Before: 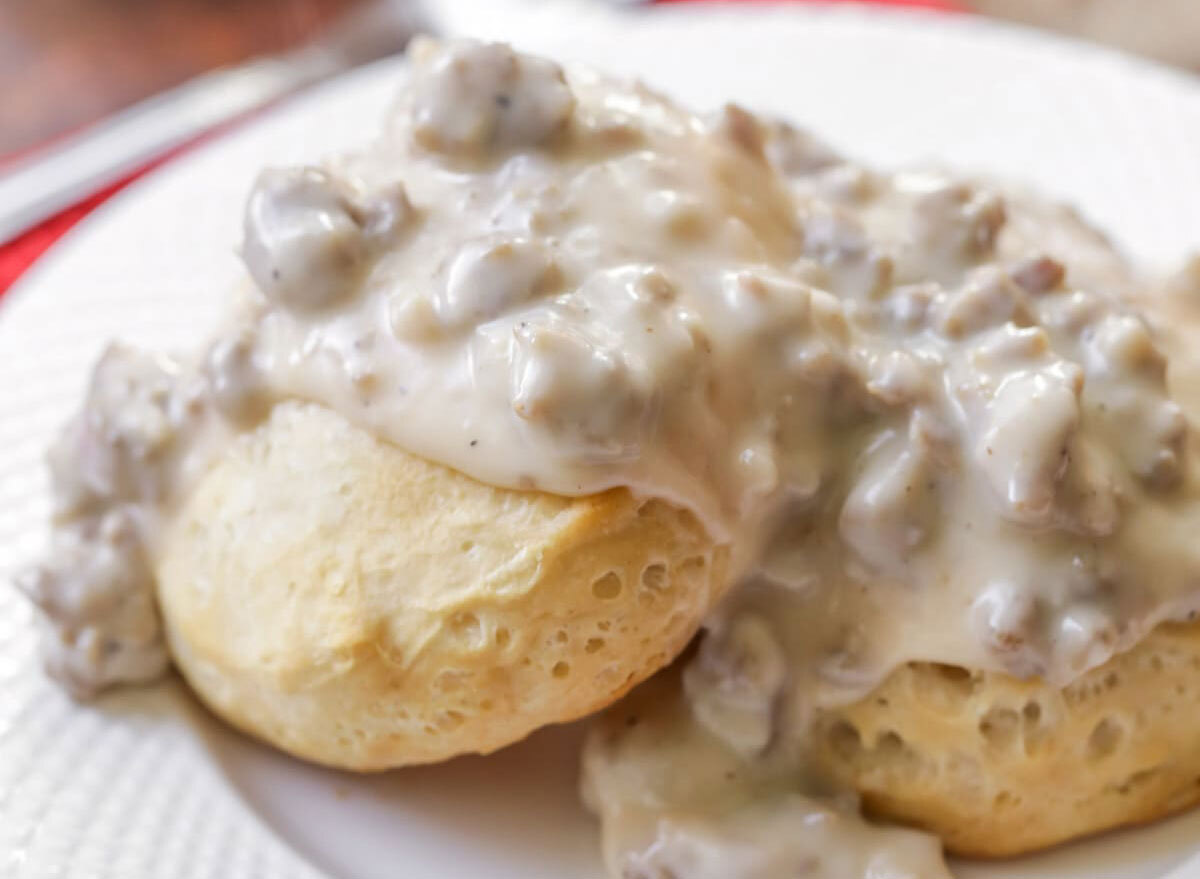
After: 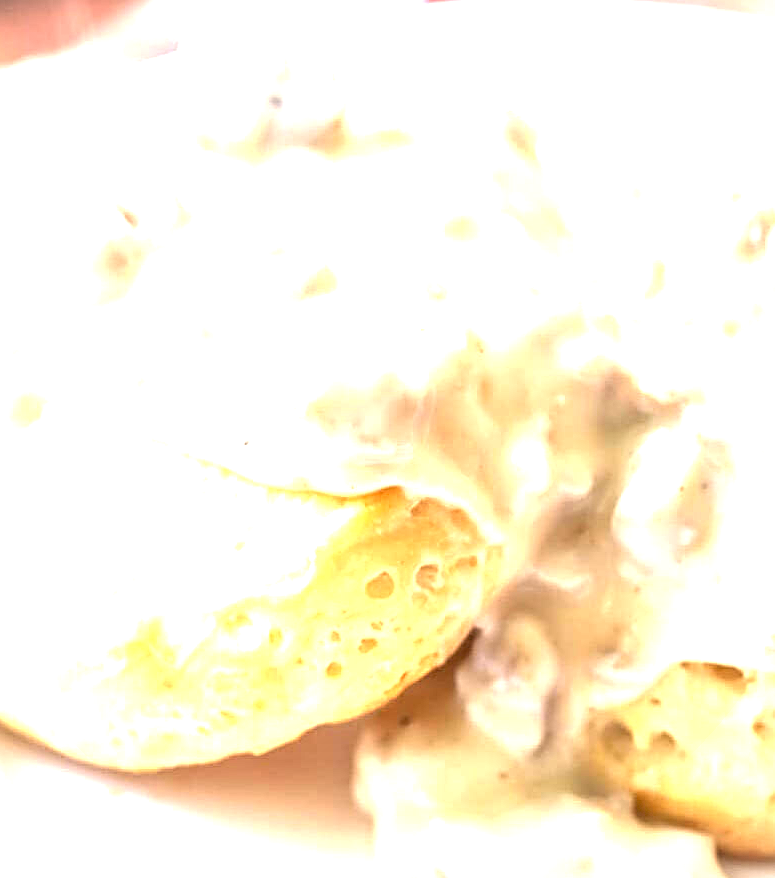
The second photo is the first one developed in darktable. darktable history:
local contrast: detail 114%
sharpen: on, module defaults
vignetting: fall-off start 99.49%, brightness -0.458, saturation -0.289, dithering 8-bit output, unbound false
exposure: black level correction 0, exposure 1.41 EV, compensate highlight preservation false
crop and rotate: left 18.925%, right 16.489%
tone equalizer: -8 EV -0.745 EV, -7 EV -0.719 EV, -6 EV -0.627 EV, -5 EV -0.391 EV, -3 EV 0.404 EV, -2 EV 0.6 EV, -1 EV 0.674 EV, +0 EV 0.745 EV
